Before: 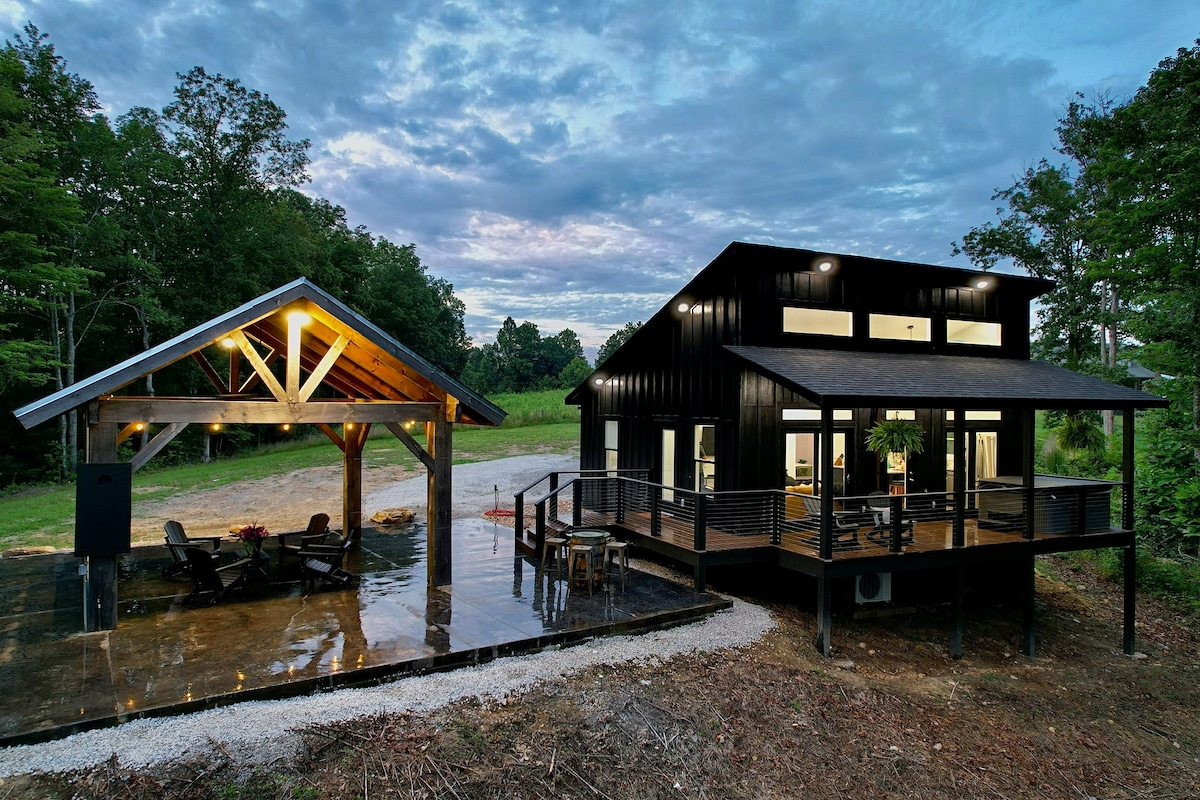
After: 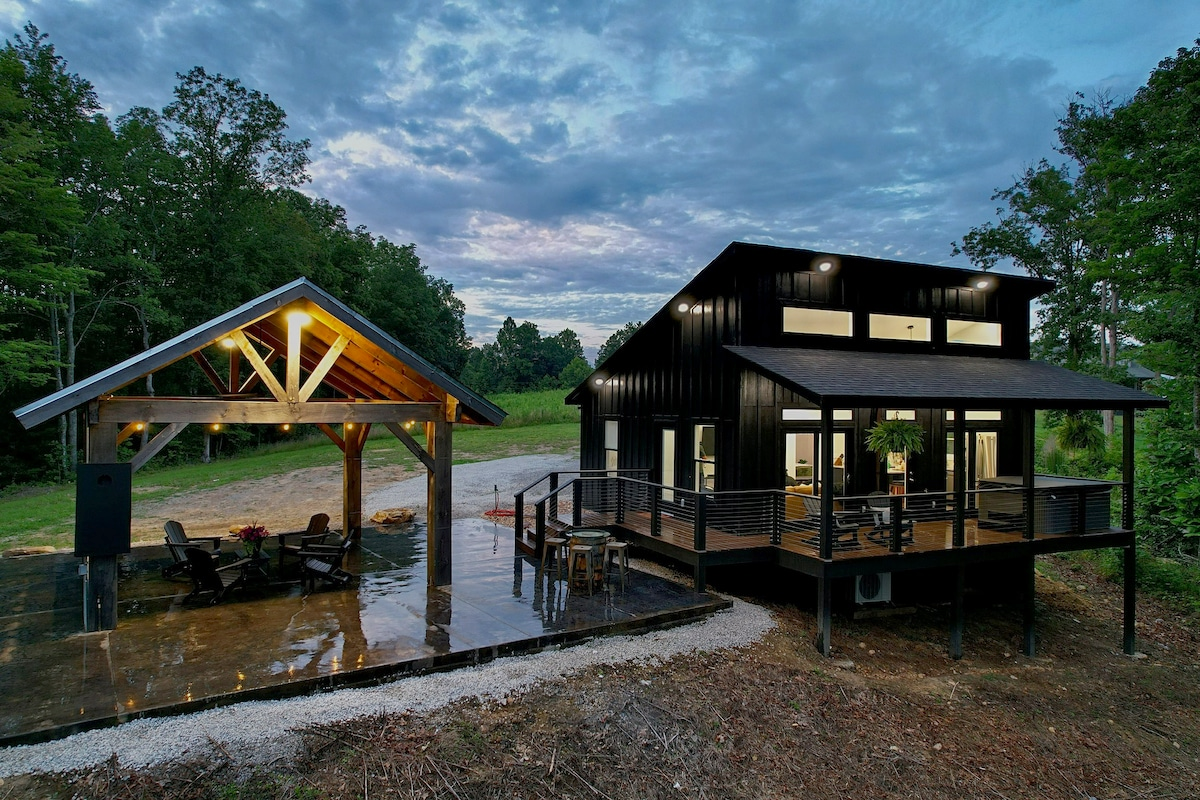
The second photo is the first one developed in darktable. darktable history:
tone equalizer: -8 EV 0.219 EV, -7 EV 0.386 EV, -6 EV 0.446 EV, -5 EV 0.264 EV, -3 EV -0.279 EV, -2 EV -0.418 EV, -1 EV -0.391 EV, +0 EV -0.231 EV
